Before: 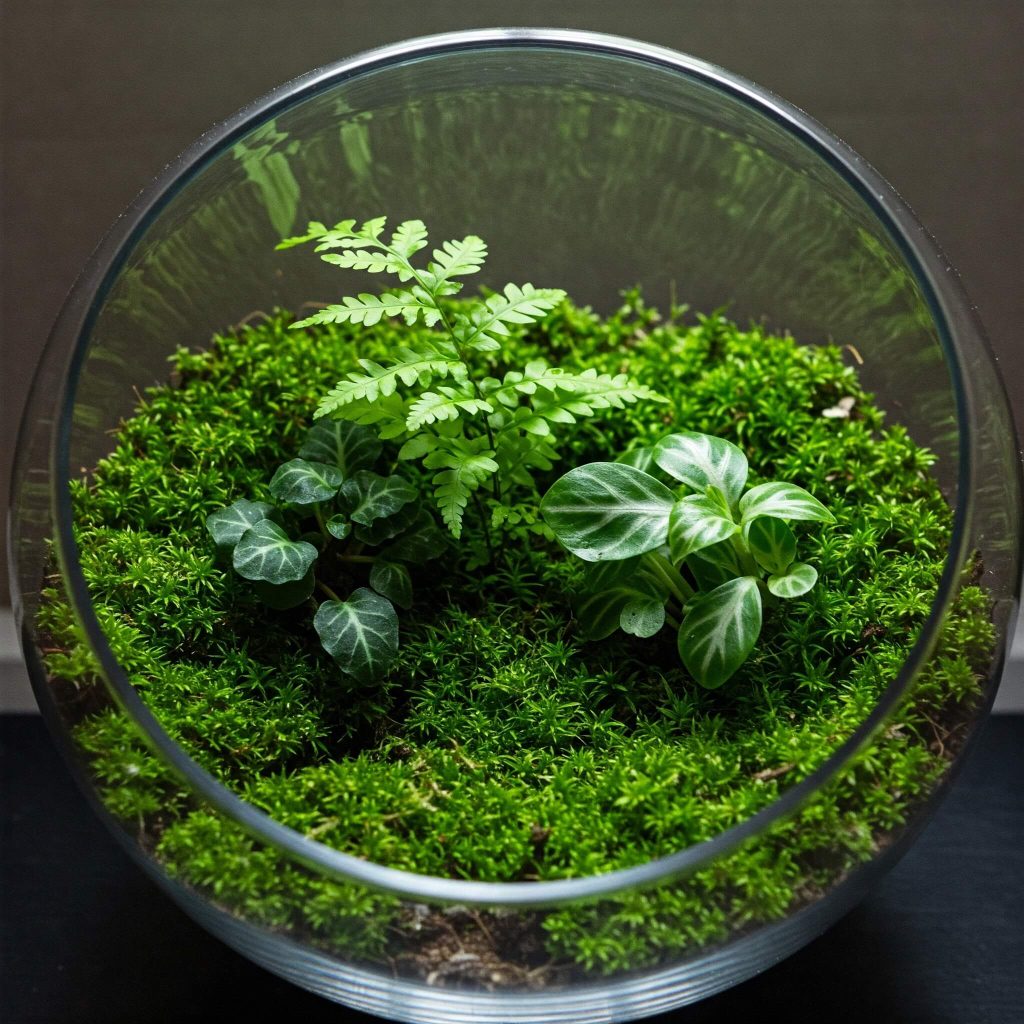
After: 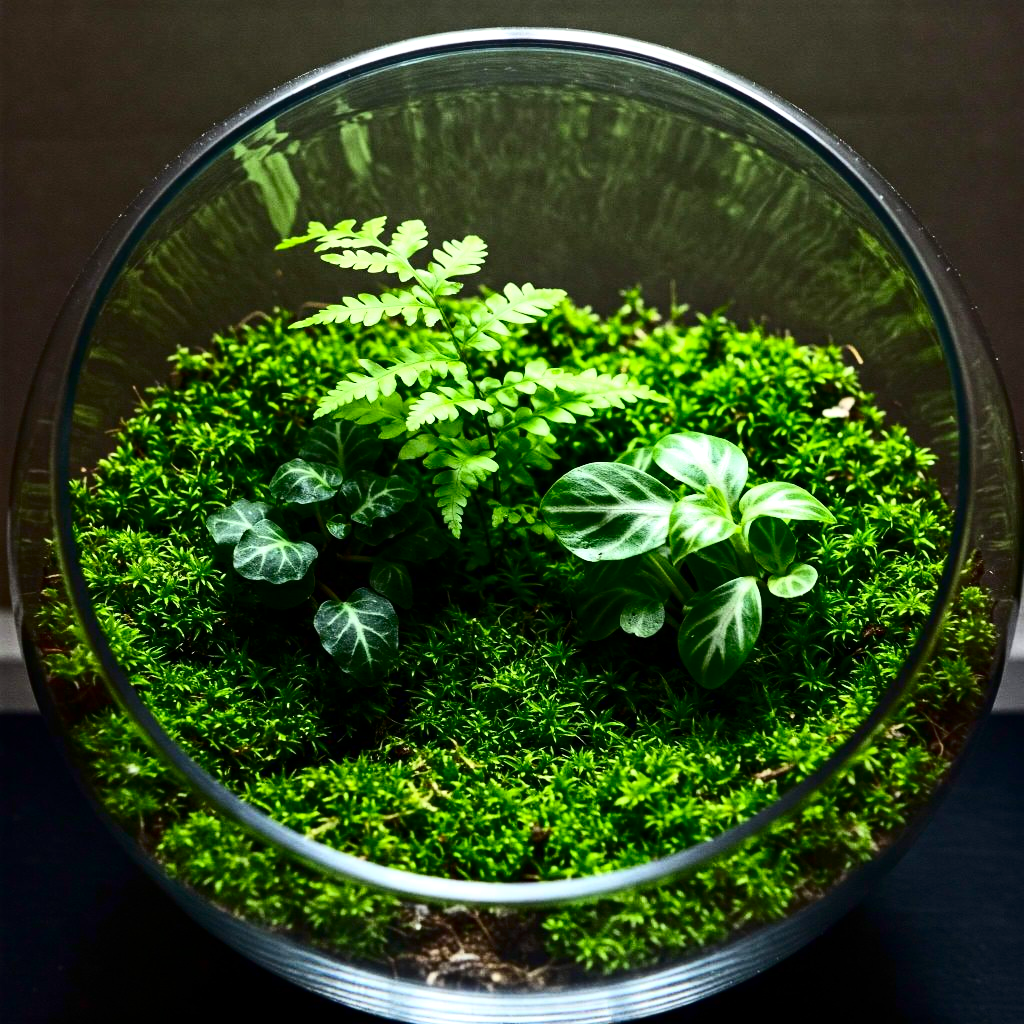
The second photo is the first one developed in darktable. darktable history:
contrast brightness saturation: contrast 0.32, brightness -0.08, saturation 0.17
exposure: black level correction 0.001, exposure 0.5 EV, compensate exposure bias true, compensate highlight preservation false
